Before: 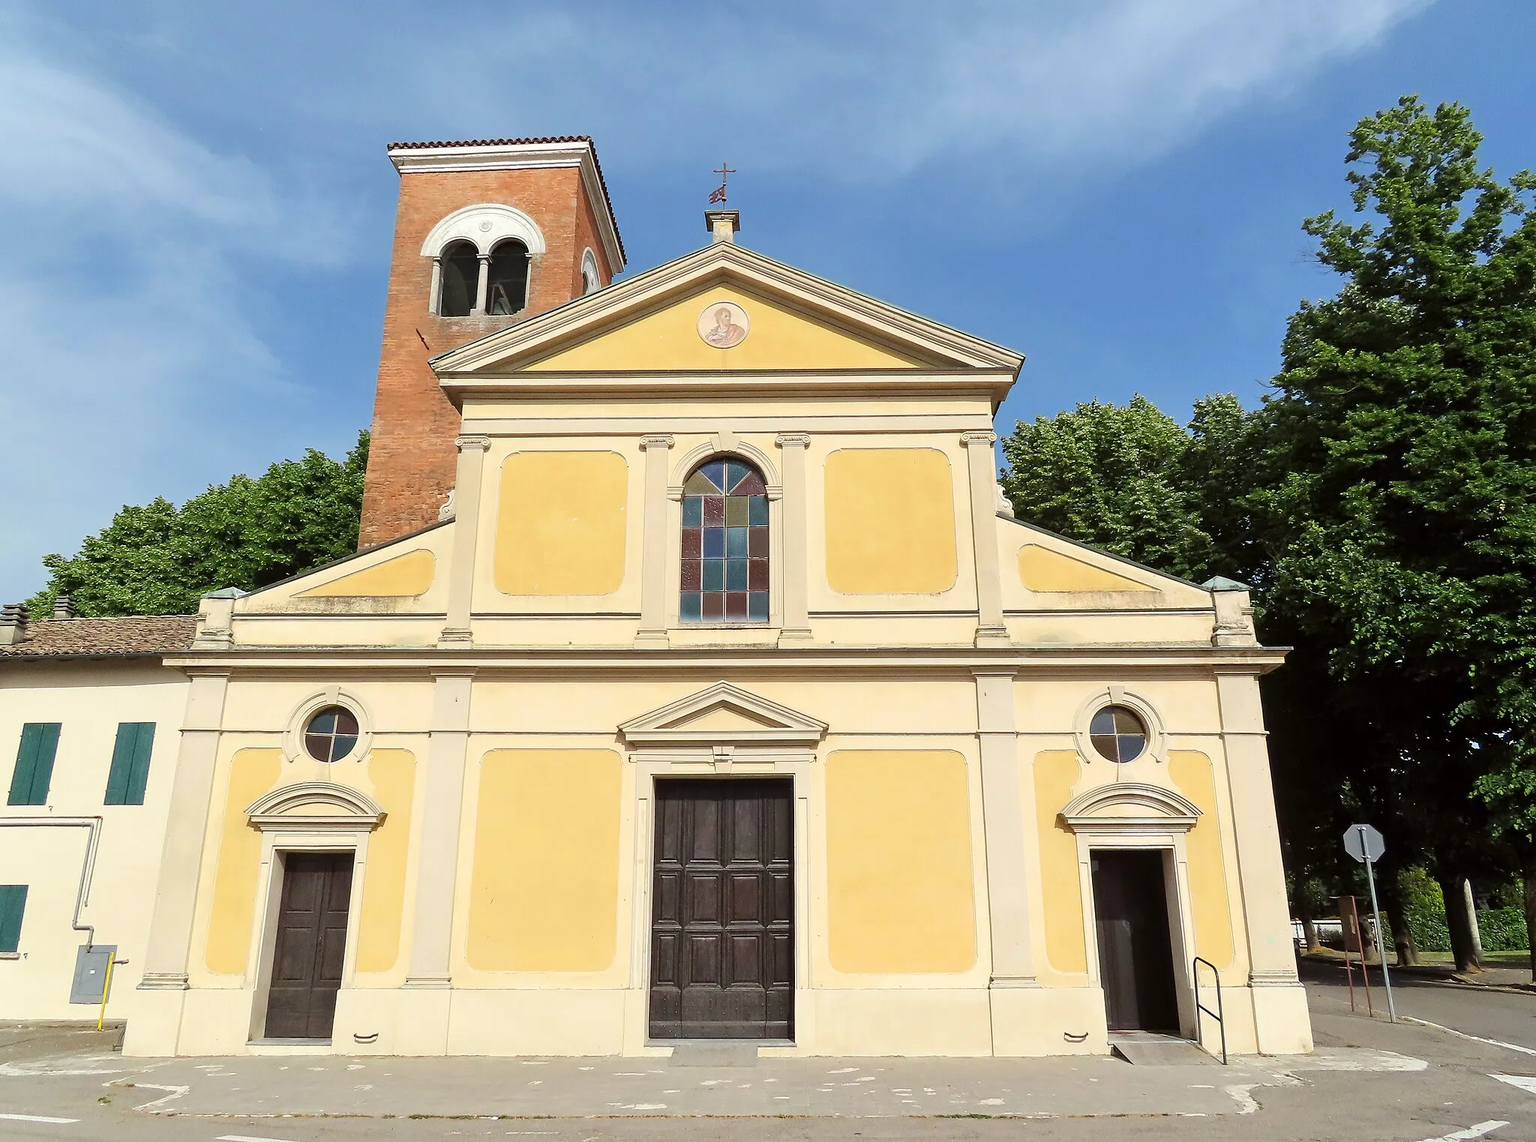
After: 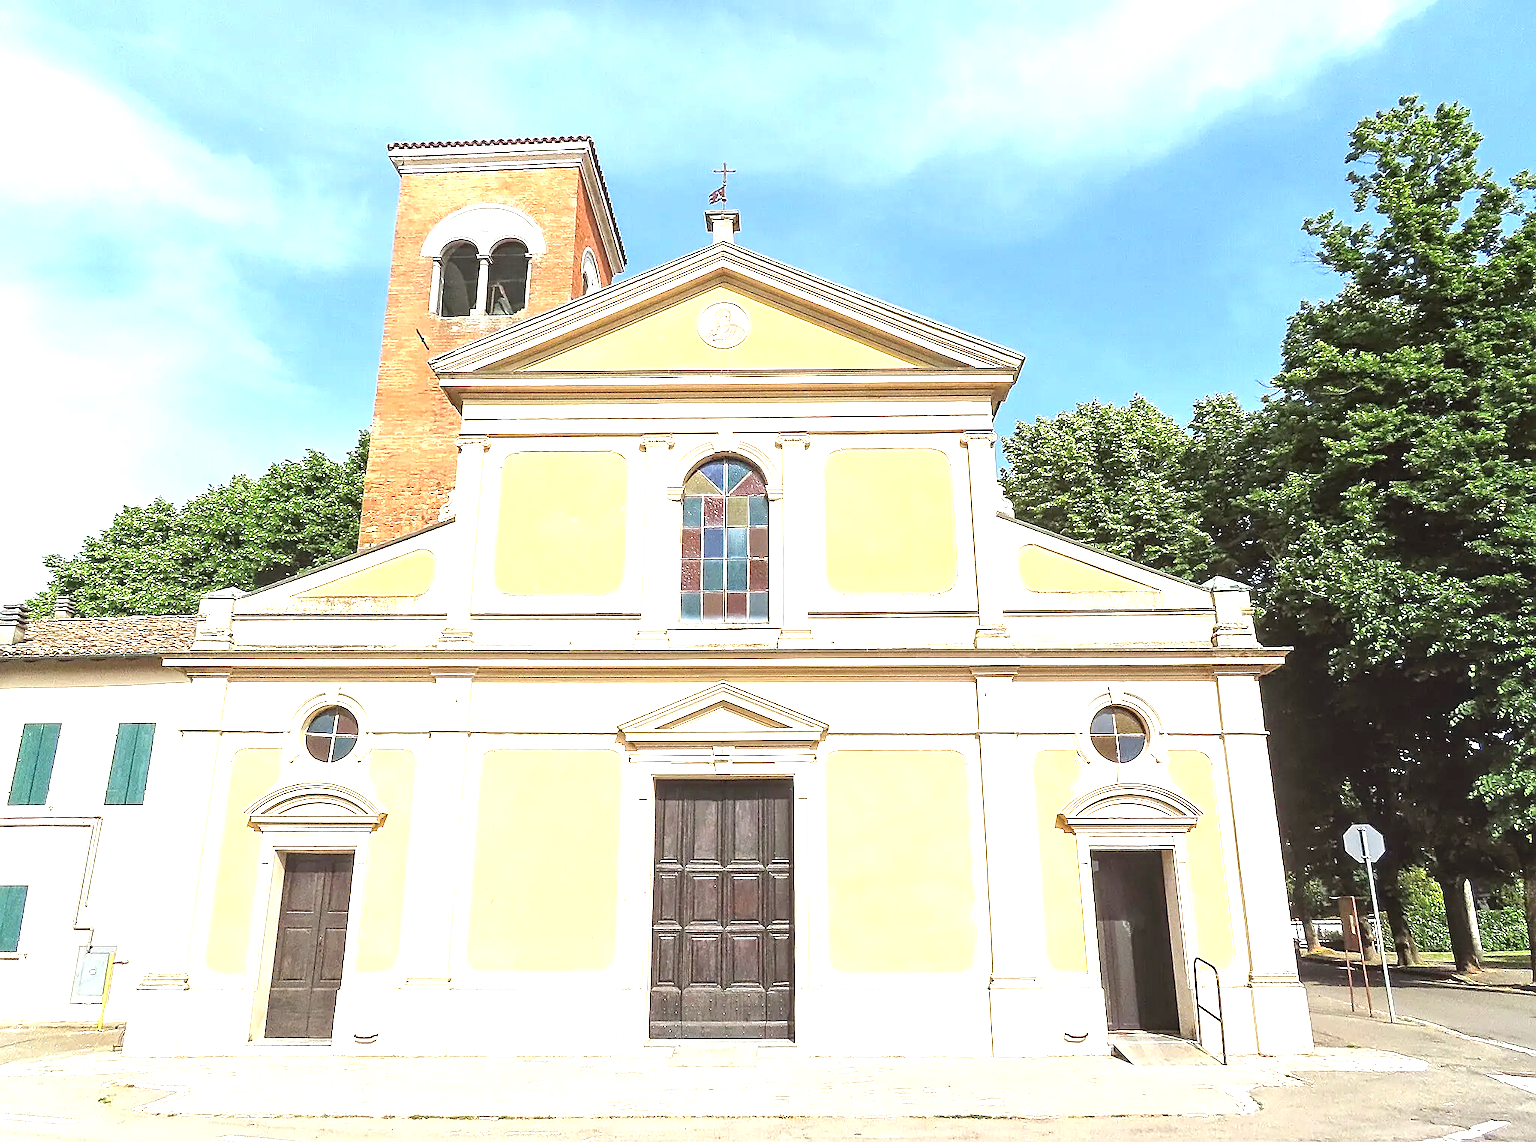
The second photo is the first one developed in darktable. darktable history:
local contrast: on, module defaults
exposure: black level correction 0, exposure 1.387 EV, compensate highlight preservation false
sharpen: amount 0.588
